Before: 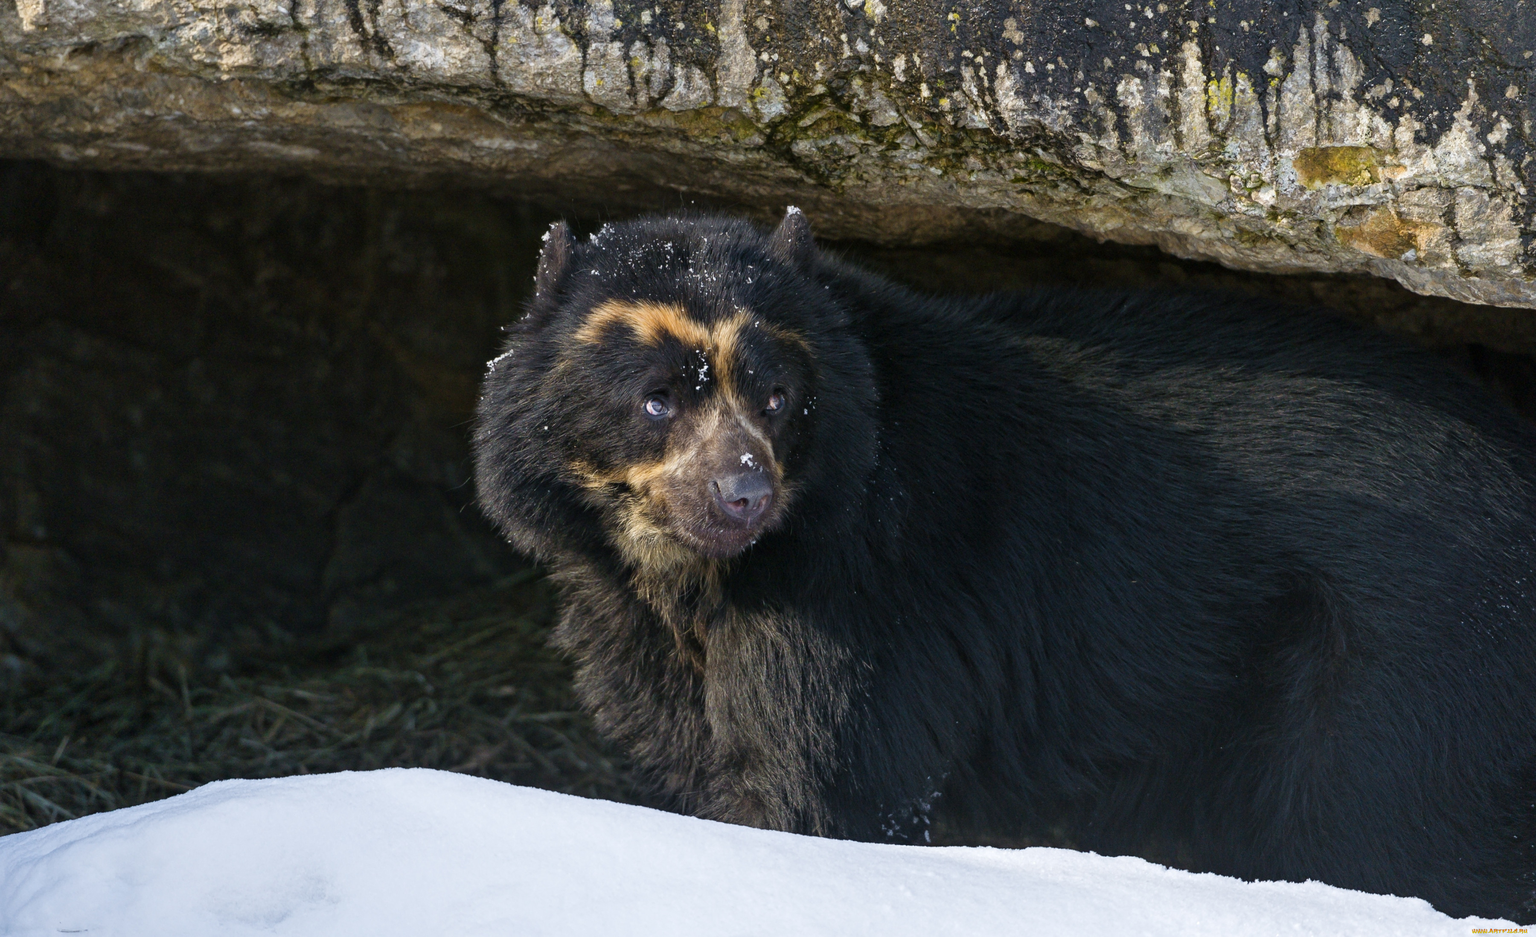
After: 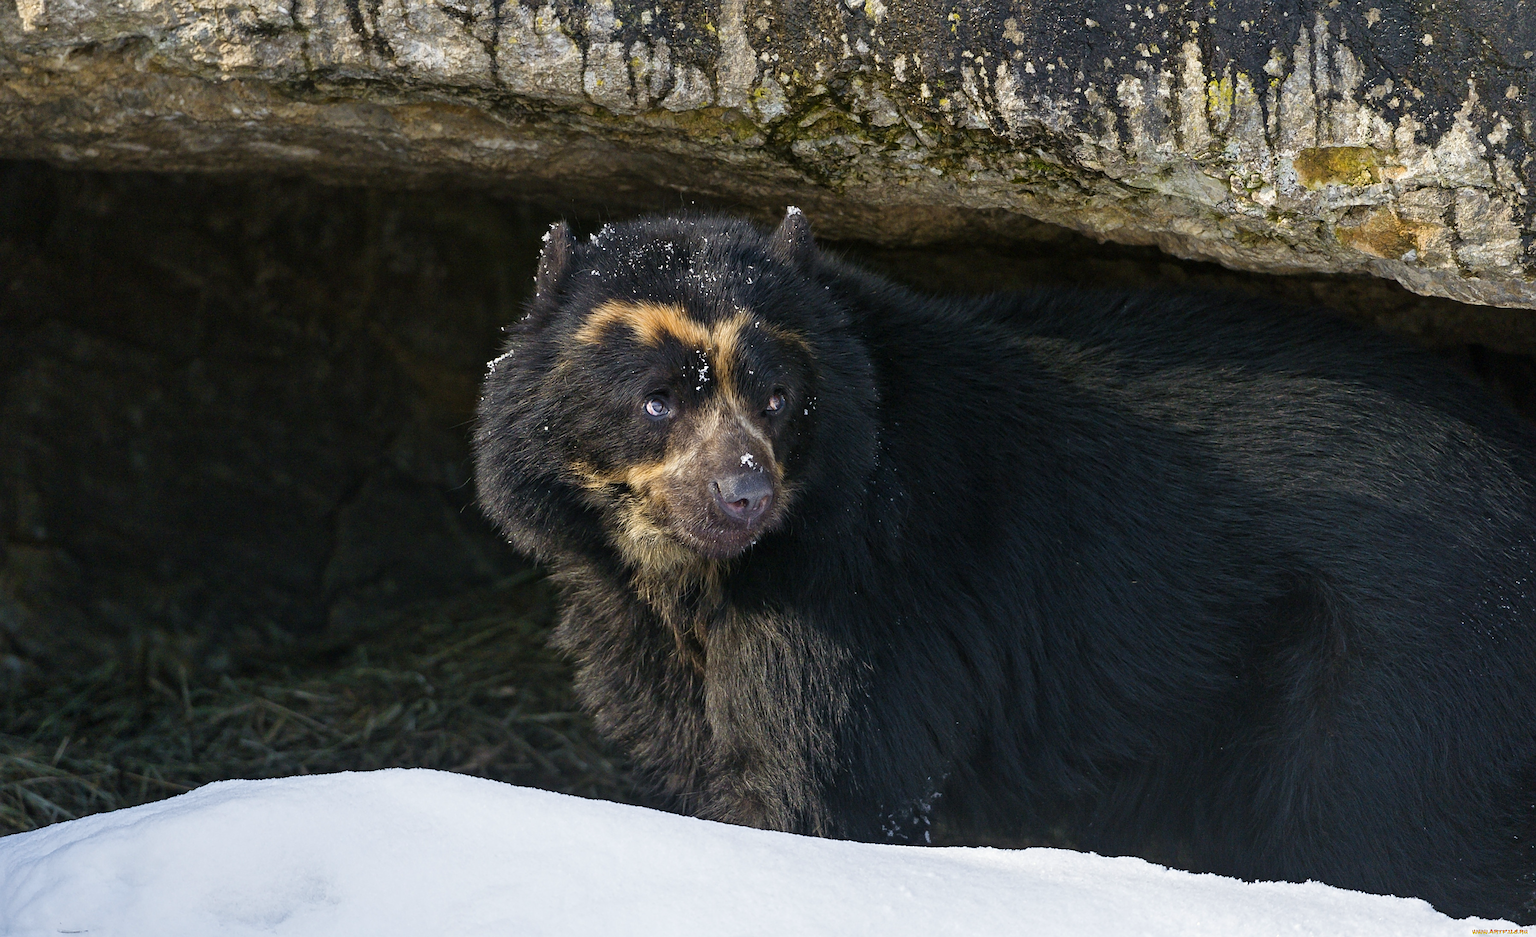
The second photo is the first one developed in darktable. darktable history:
sharpen: on, module defaults
color correction: highlights b* 2.97
